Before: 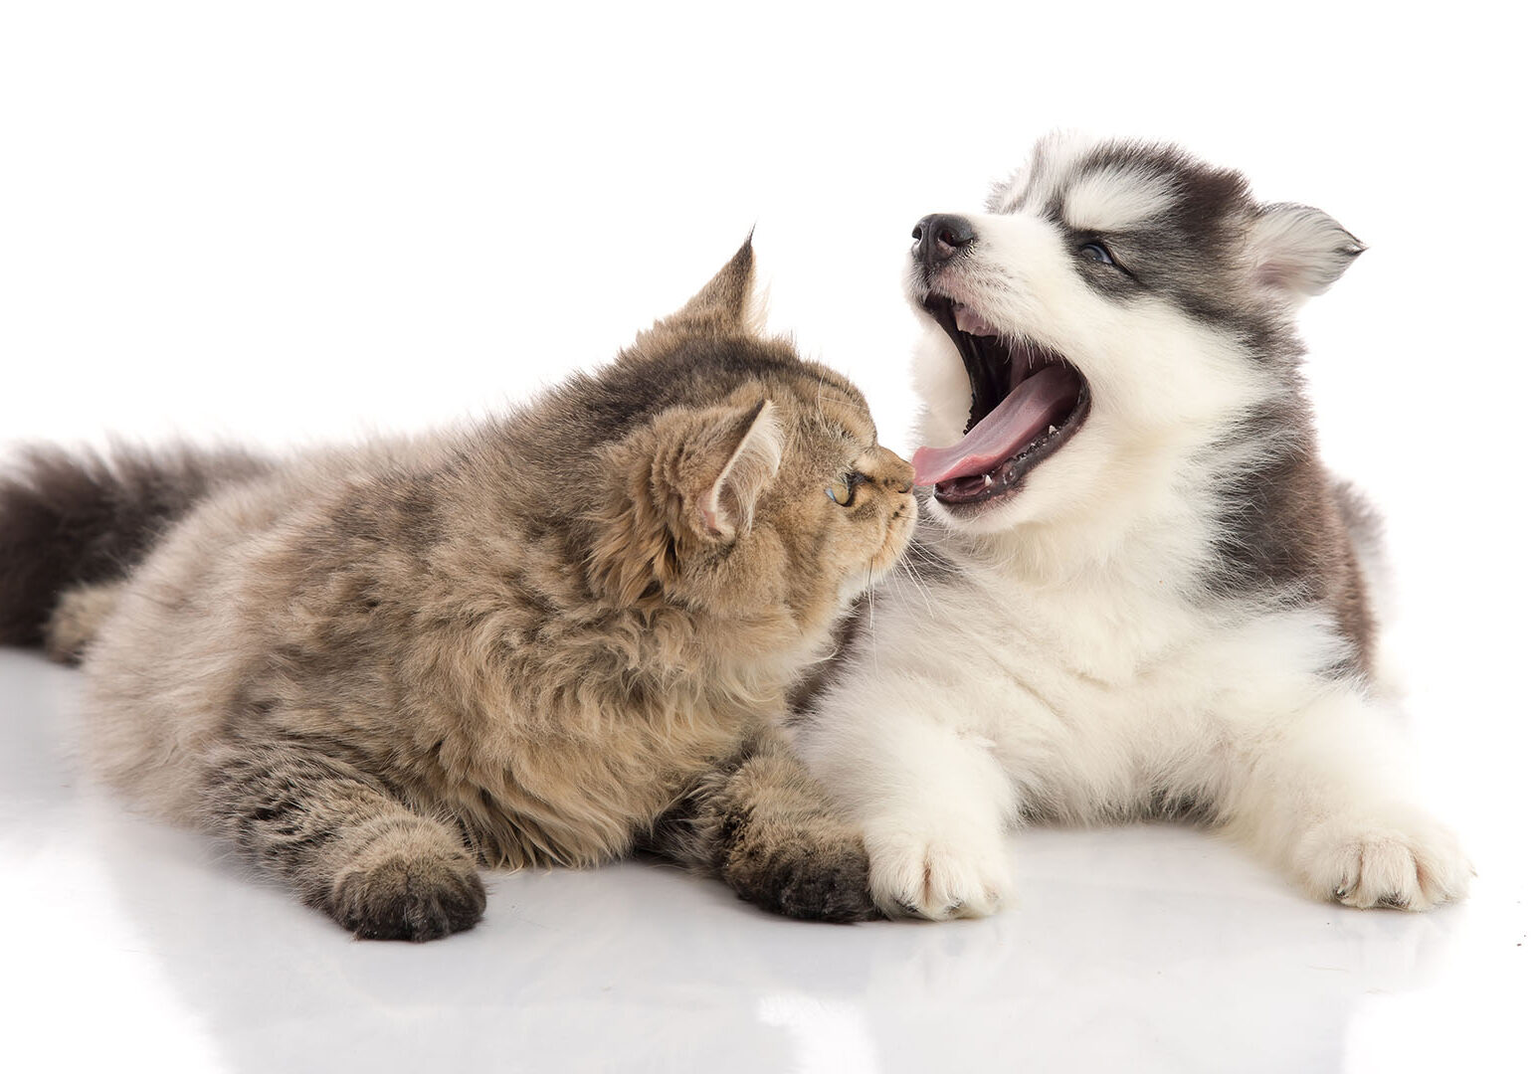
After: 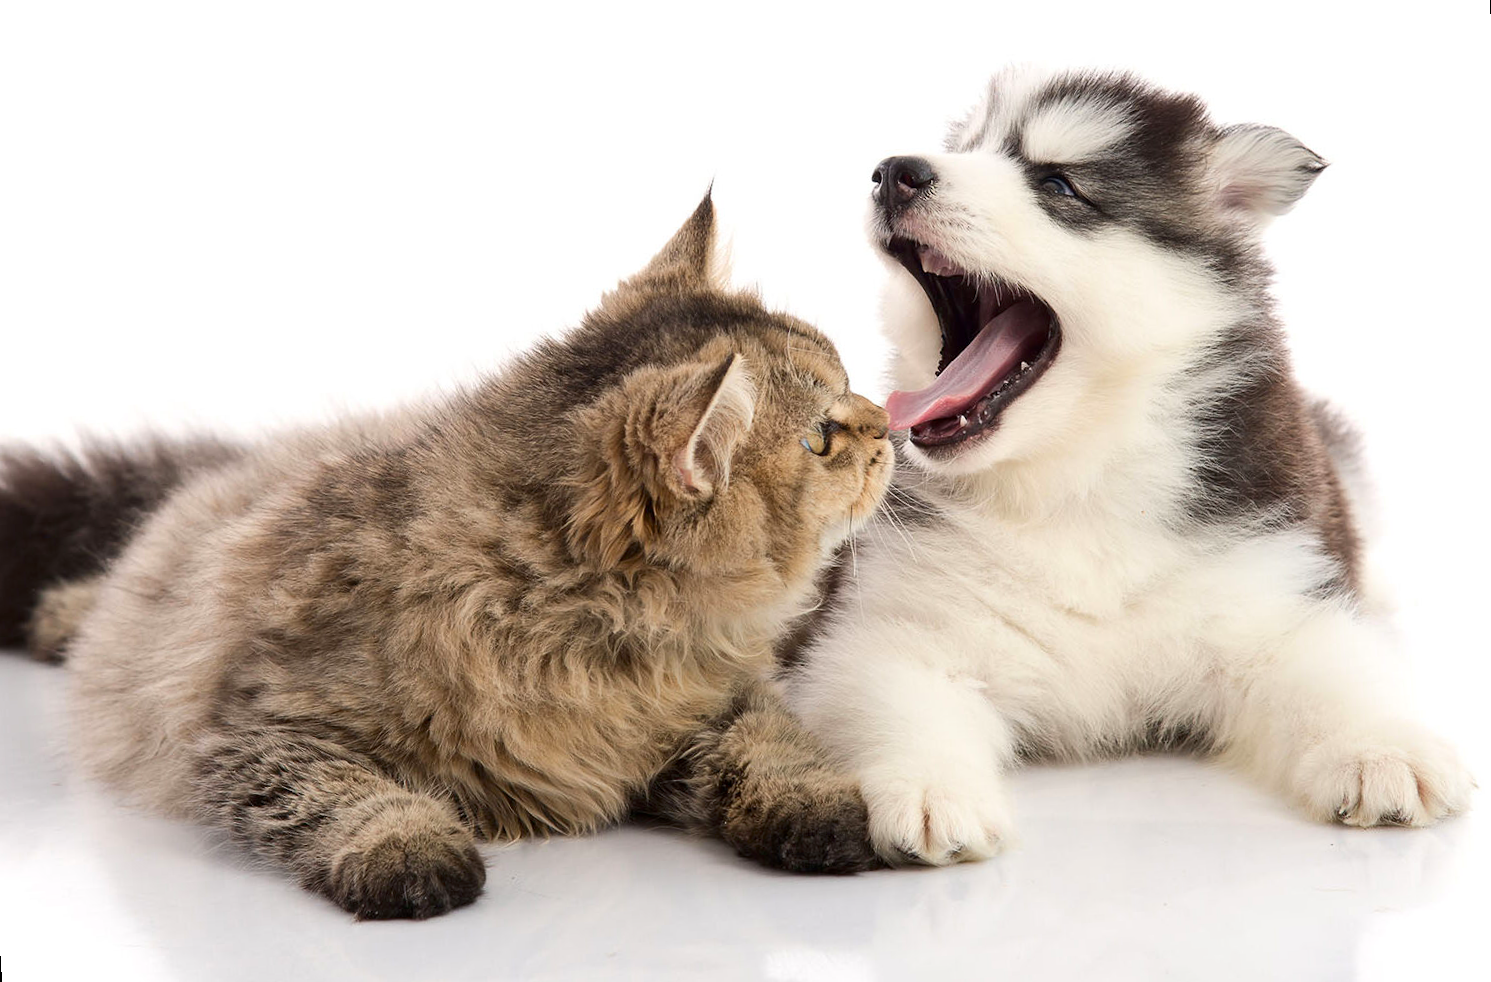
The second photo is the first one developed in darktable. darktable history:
contrast brightness saturation: contrast 0.13, brightness -0.05, saturation 0.16
rotate and perspective: rotation -3.52°, crop left 0.036, crop right 0.964, crop top 0.081, crop bottom 0.919
